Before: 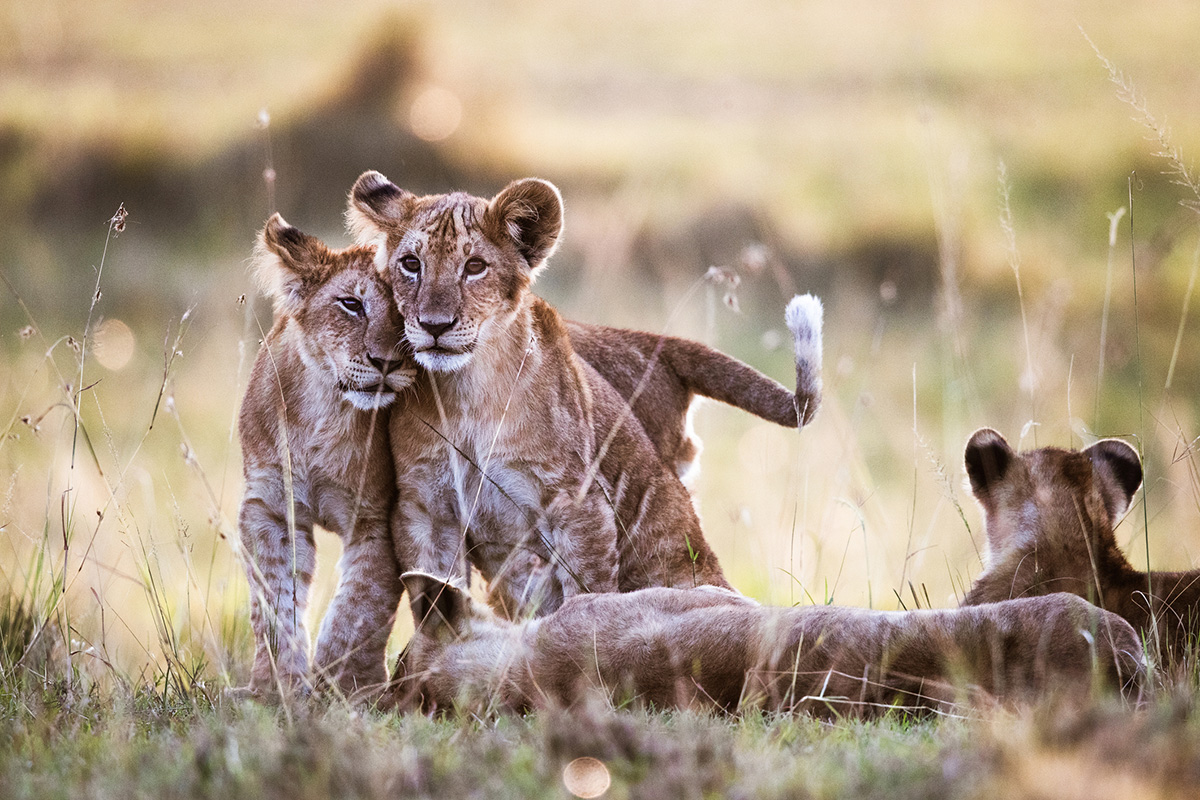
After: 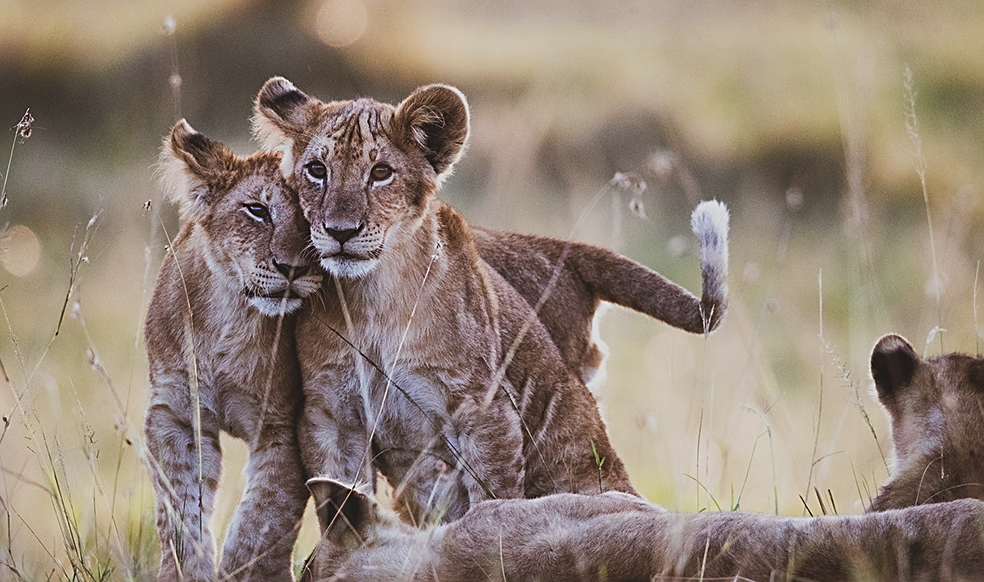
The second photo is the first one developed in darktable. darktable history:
crop: left 7.856%, top 11.836%, right 10.12%, bottom 15.387%
sharpen: on, module defaults
contrast brightness saturation: saturation -0.05
exposure: black level correction -0.015, exposure -0.5 EV, compensate highlight preservation false
shadows and highlights: low approximation 0.01, soften with gaussian
